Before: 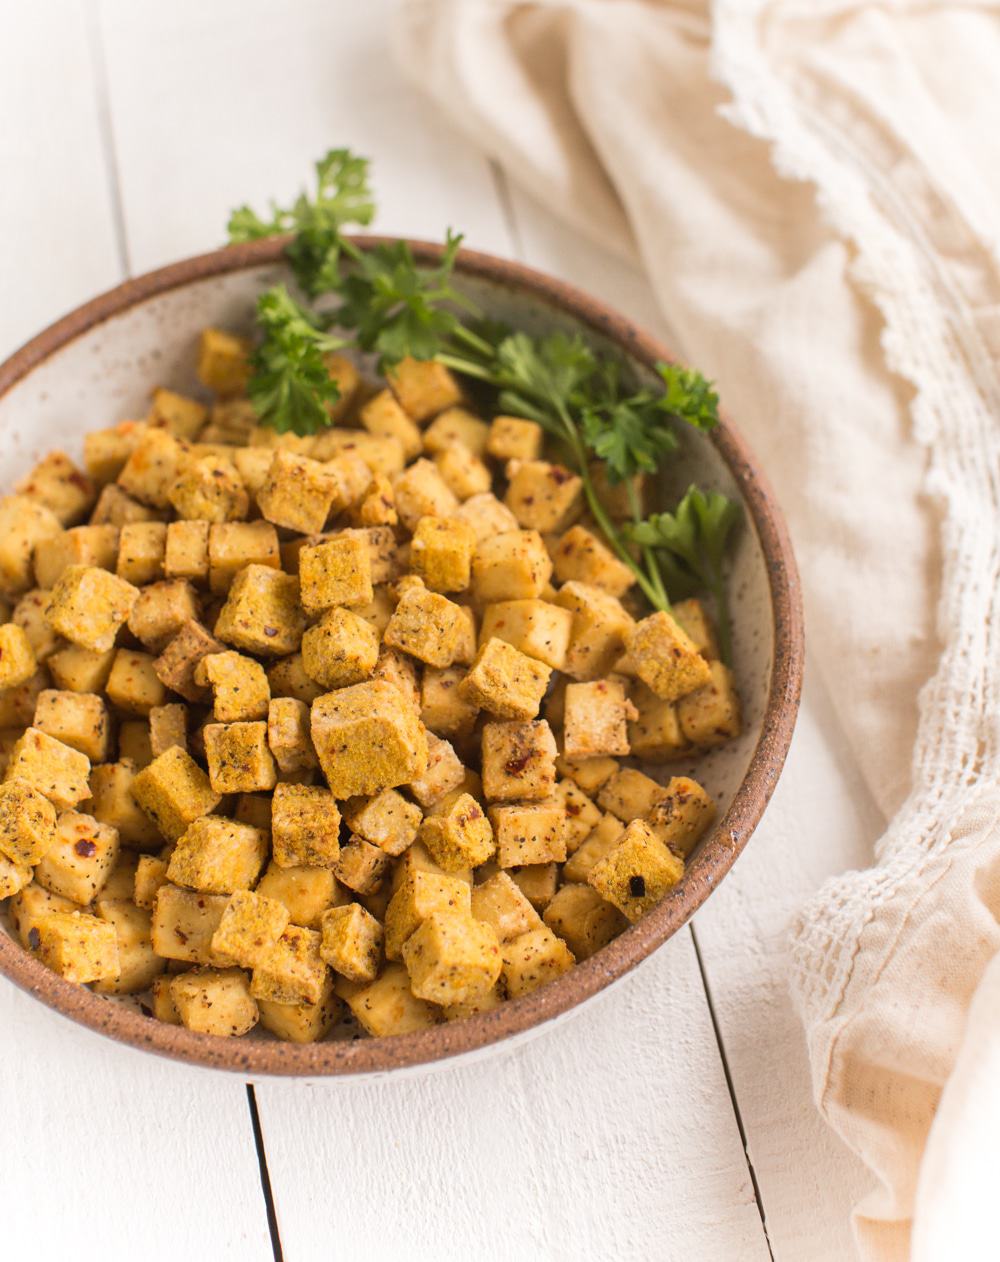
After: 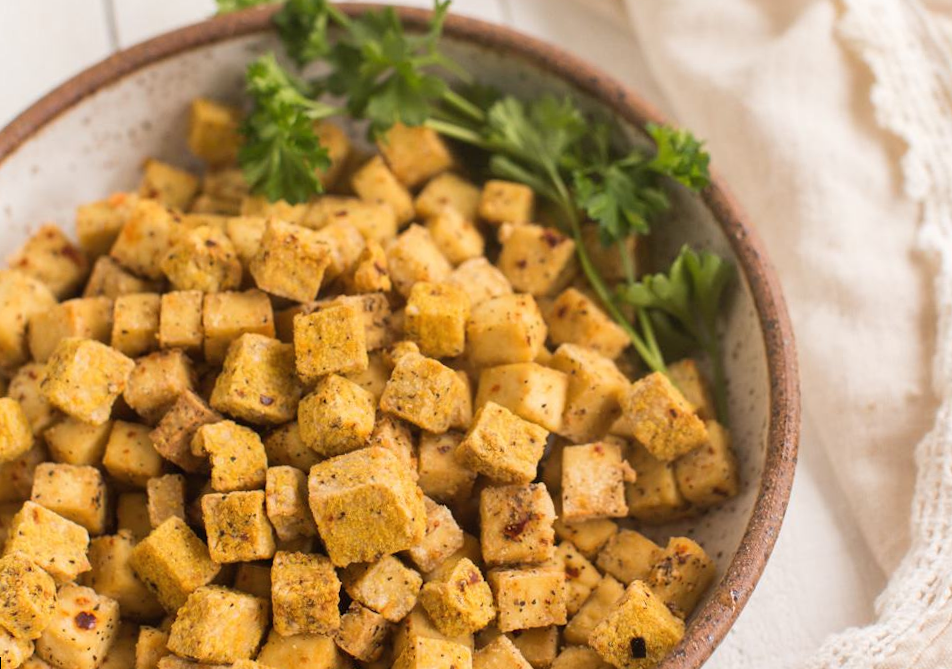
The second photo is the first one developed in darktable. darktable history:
crop: left 1.744%, top 19.225%, right 5.069%, bottom 28.357%
color balance rgb: linear chroma grading › global chroma -0.67%, saturation formula JzAzBz (2021)
rotate and perspective: rotation -1.17°, automatic cropping off
